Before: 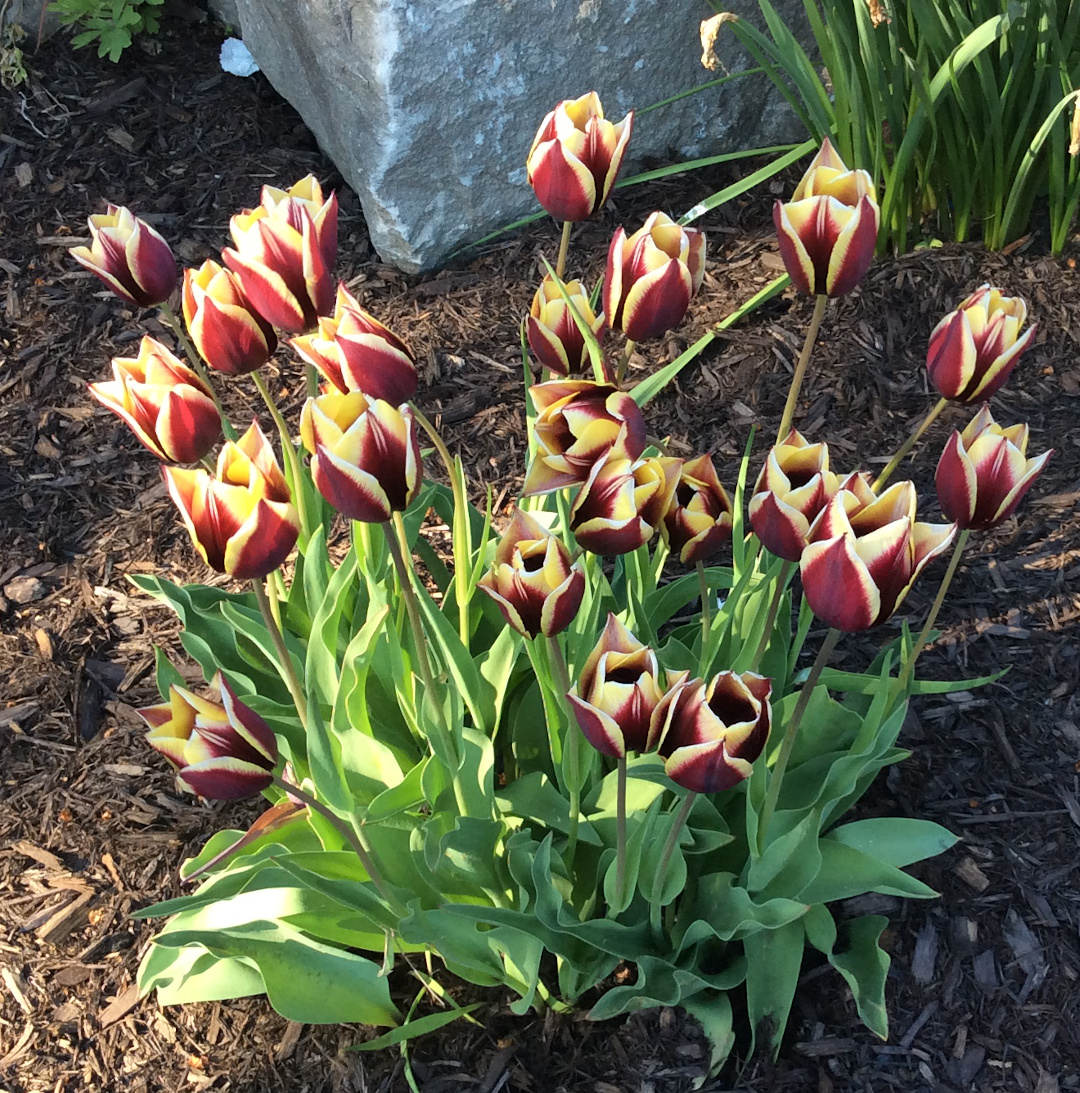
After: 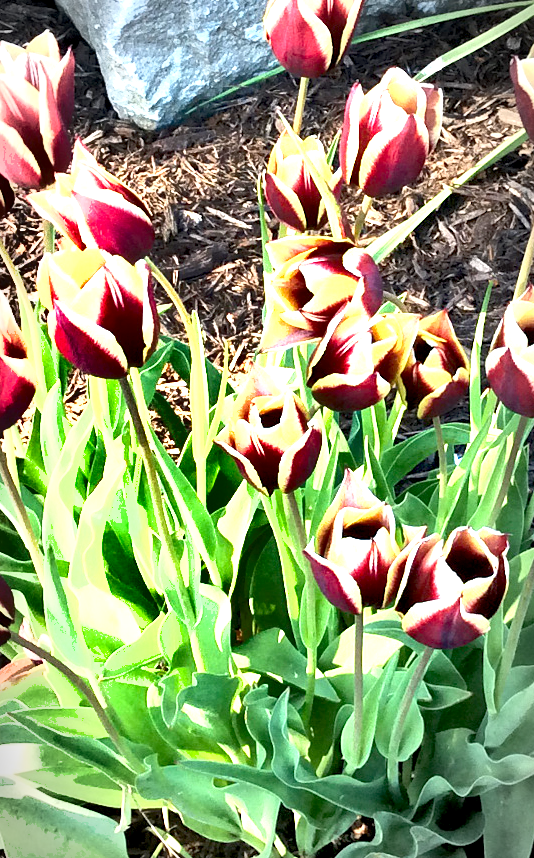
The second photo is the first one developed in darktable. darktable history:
vignetting: automatic ratio true
shadows and highlights: shadows 60, soften with gaussian
crop and rotate: angle 0.02°, left 24.353%, top 13.219%, right 26.156%, bottom 8.224%
exposure: black level correction 0.005, exposure 2.084 EV, compensate highlight preservation false
